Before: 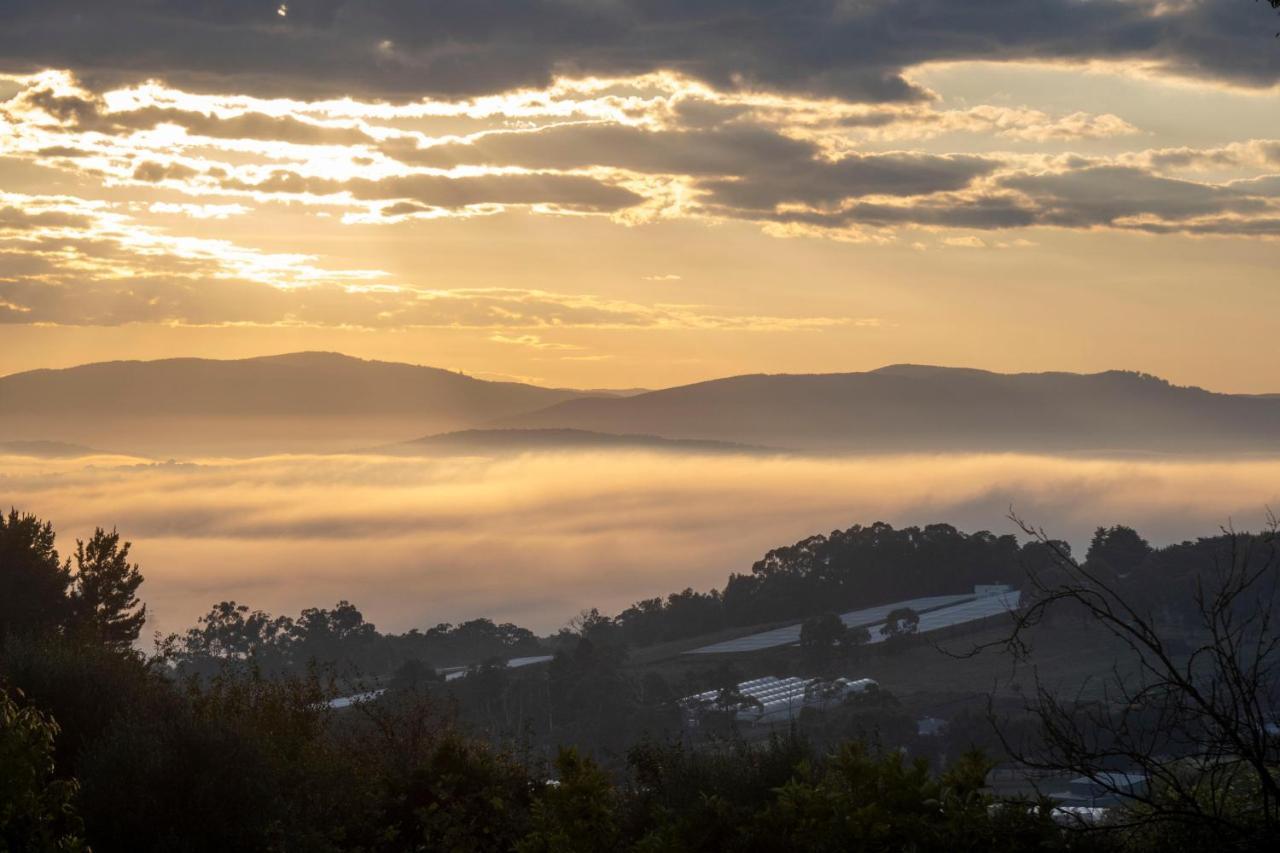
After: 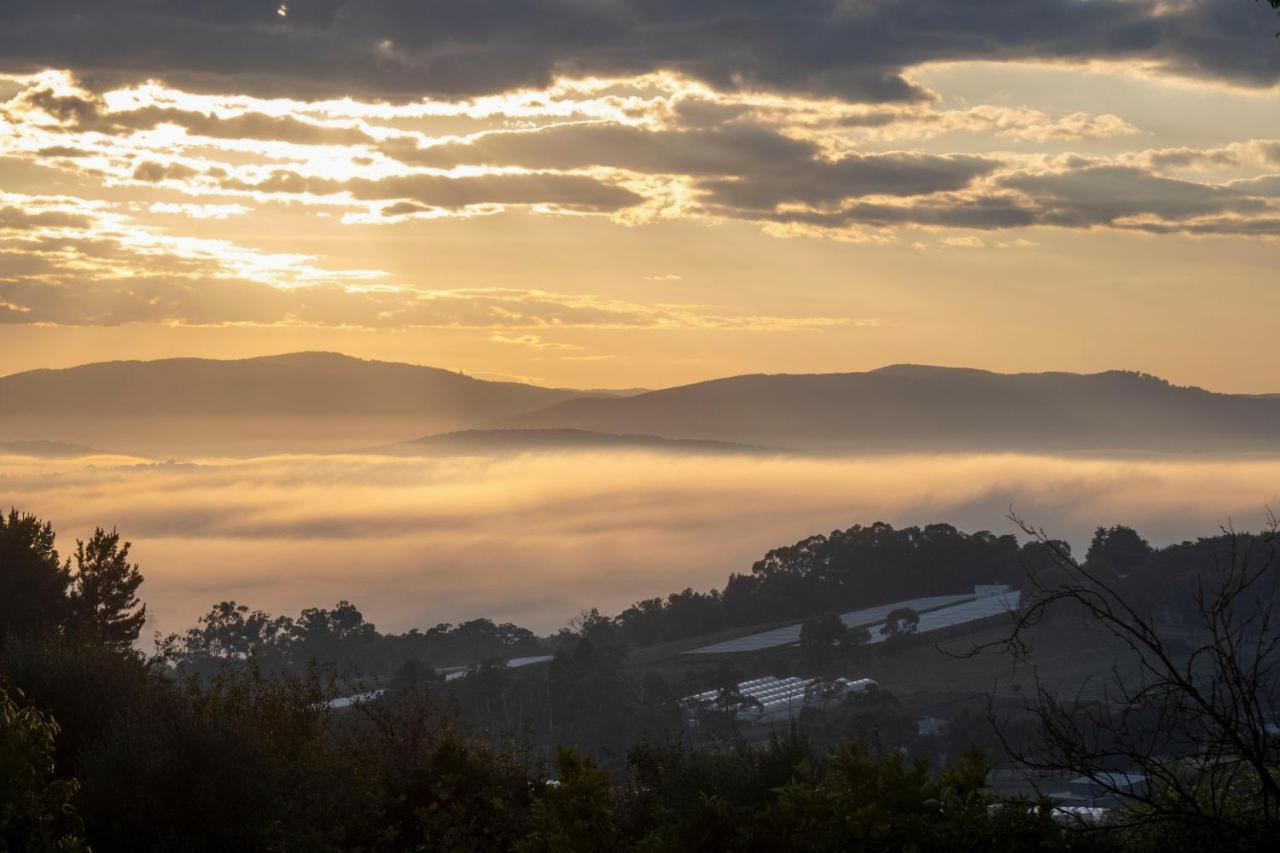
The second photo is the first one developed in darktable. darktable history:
exposure: exposure -0.056 EV, compensate highlight preservation false
